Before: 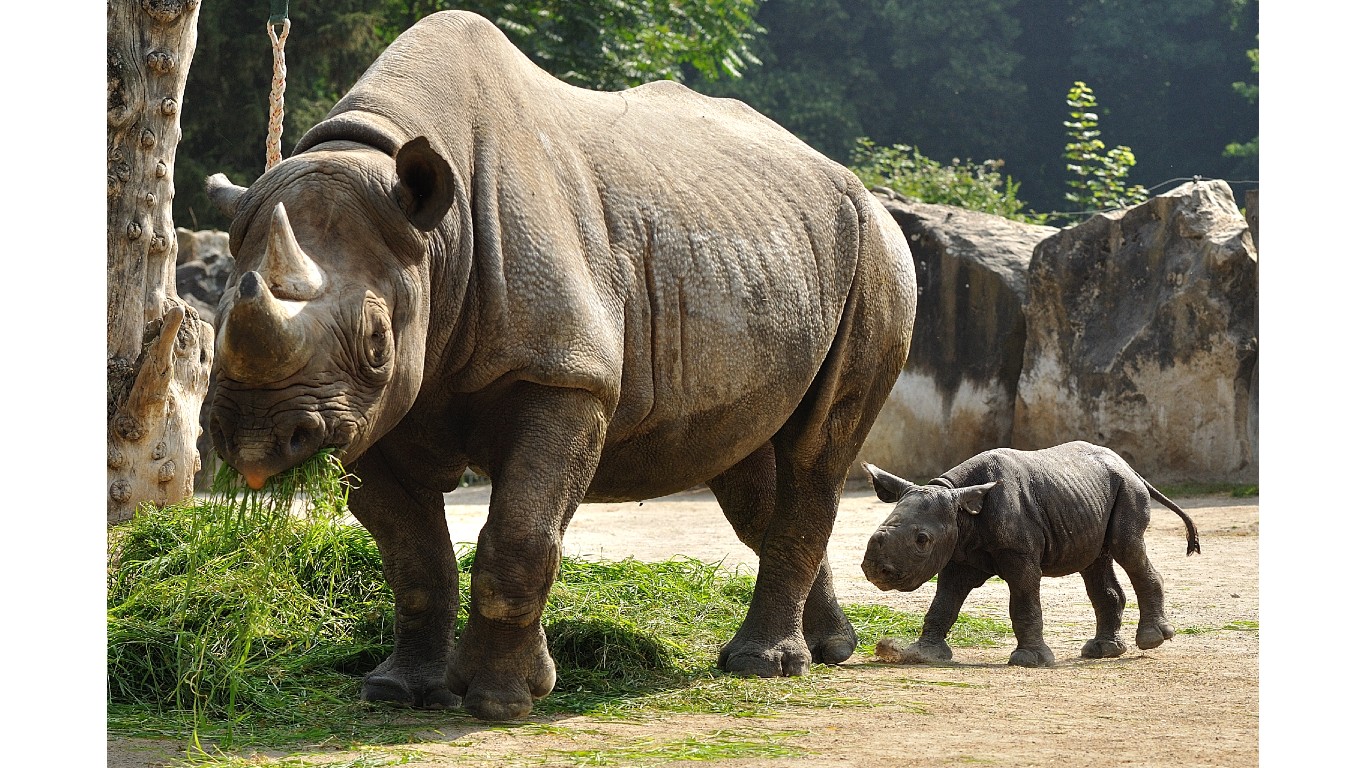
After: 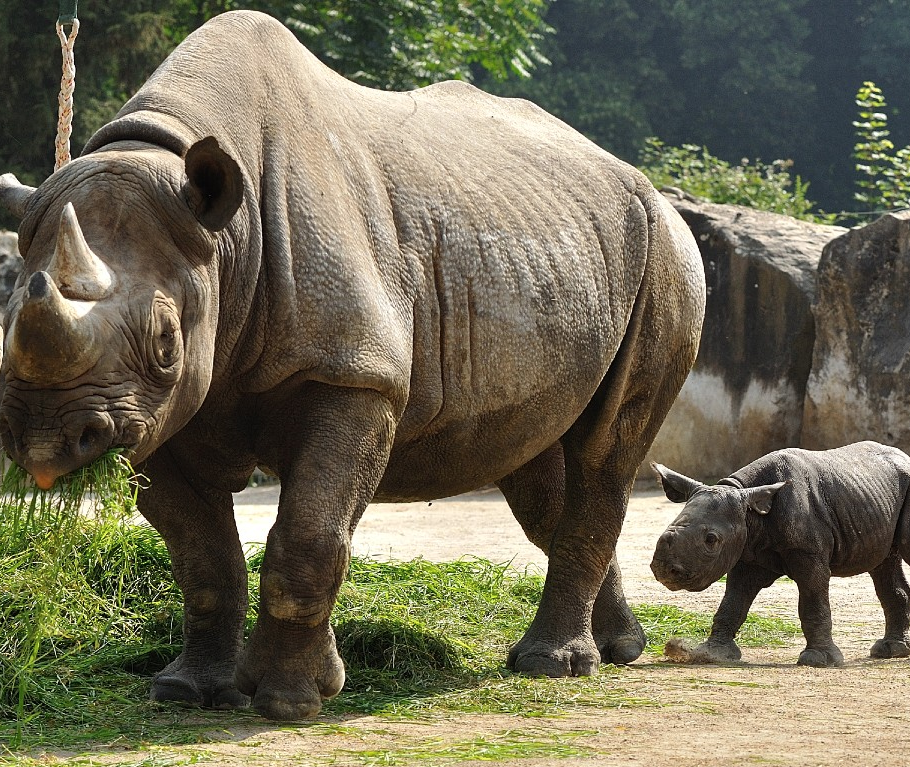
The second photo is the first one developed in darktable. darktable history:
crop and rotate: left 15.58%, right 17.767%
contrast brightness saturation: saturation -0.046
